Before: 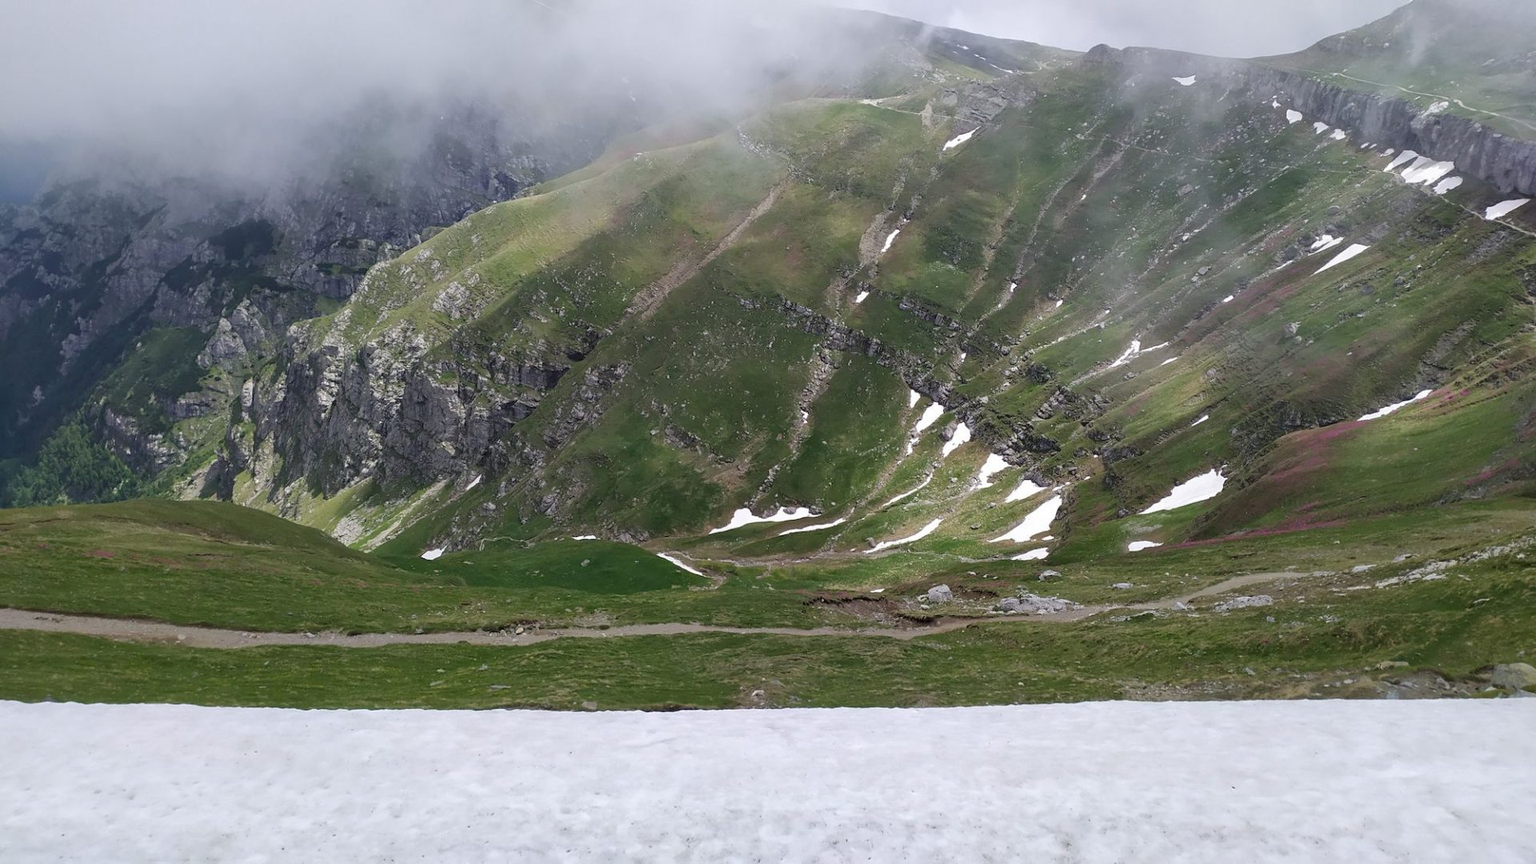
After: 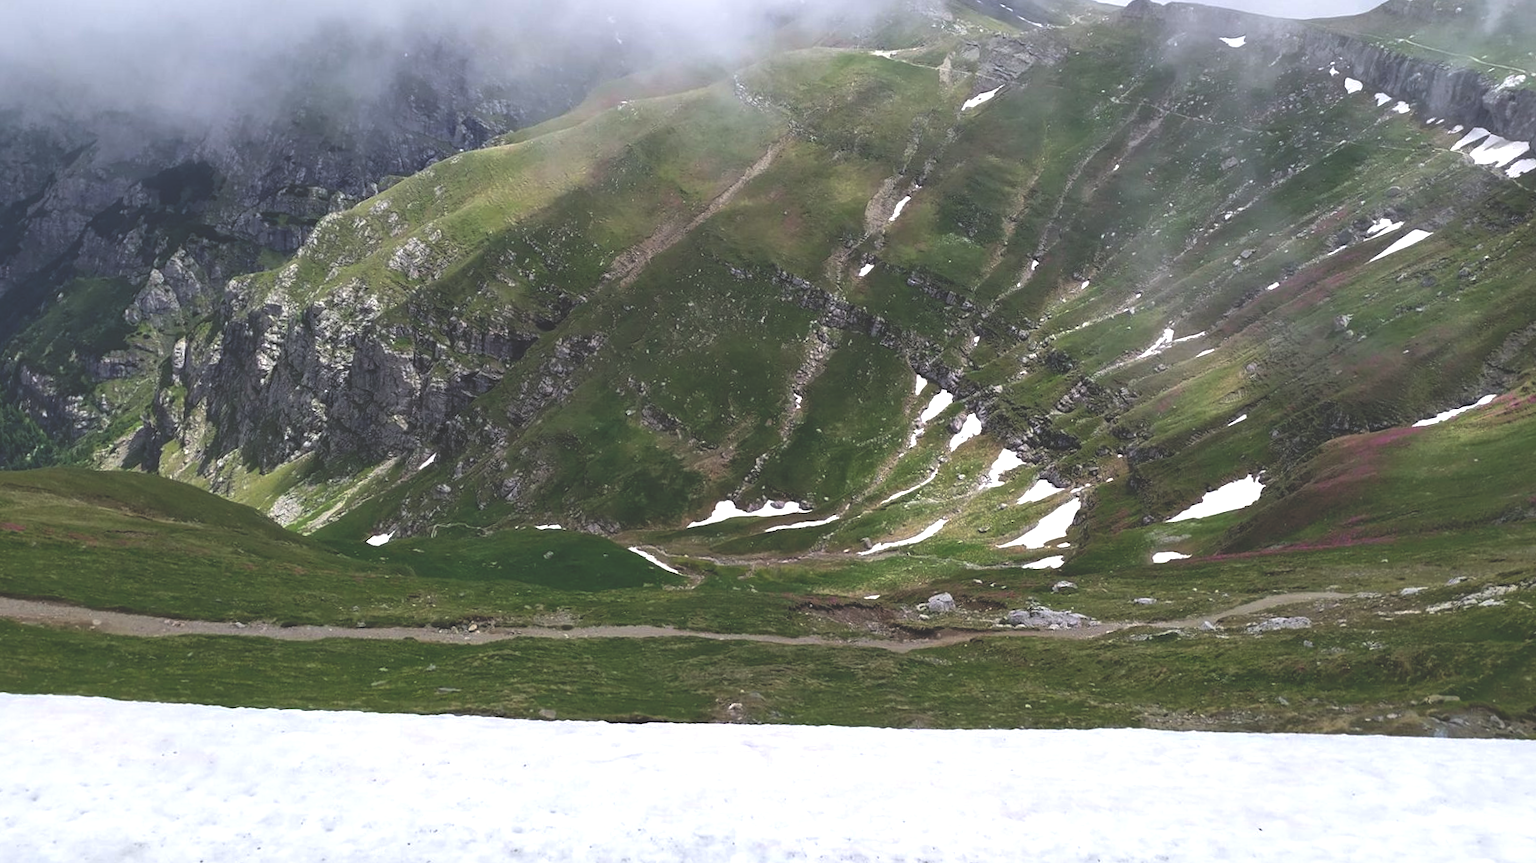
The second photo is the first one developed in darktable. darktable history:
exposure: exposure 0.507 EV, compensate highlight preservation false
crop and rotate: angle -1.96°, left 3.097%, top 4.154%, right 1.586%, bottom 0.529%
rgb curve: curves: ch0 [(0, 0.186) (0.314, 0.284) (0.775, 0.708) (1, 1)], compensate middle gray true, preserve colors none
